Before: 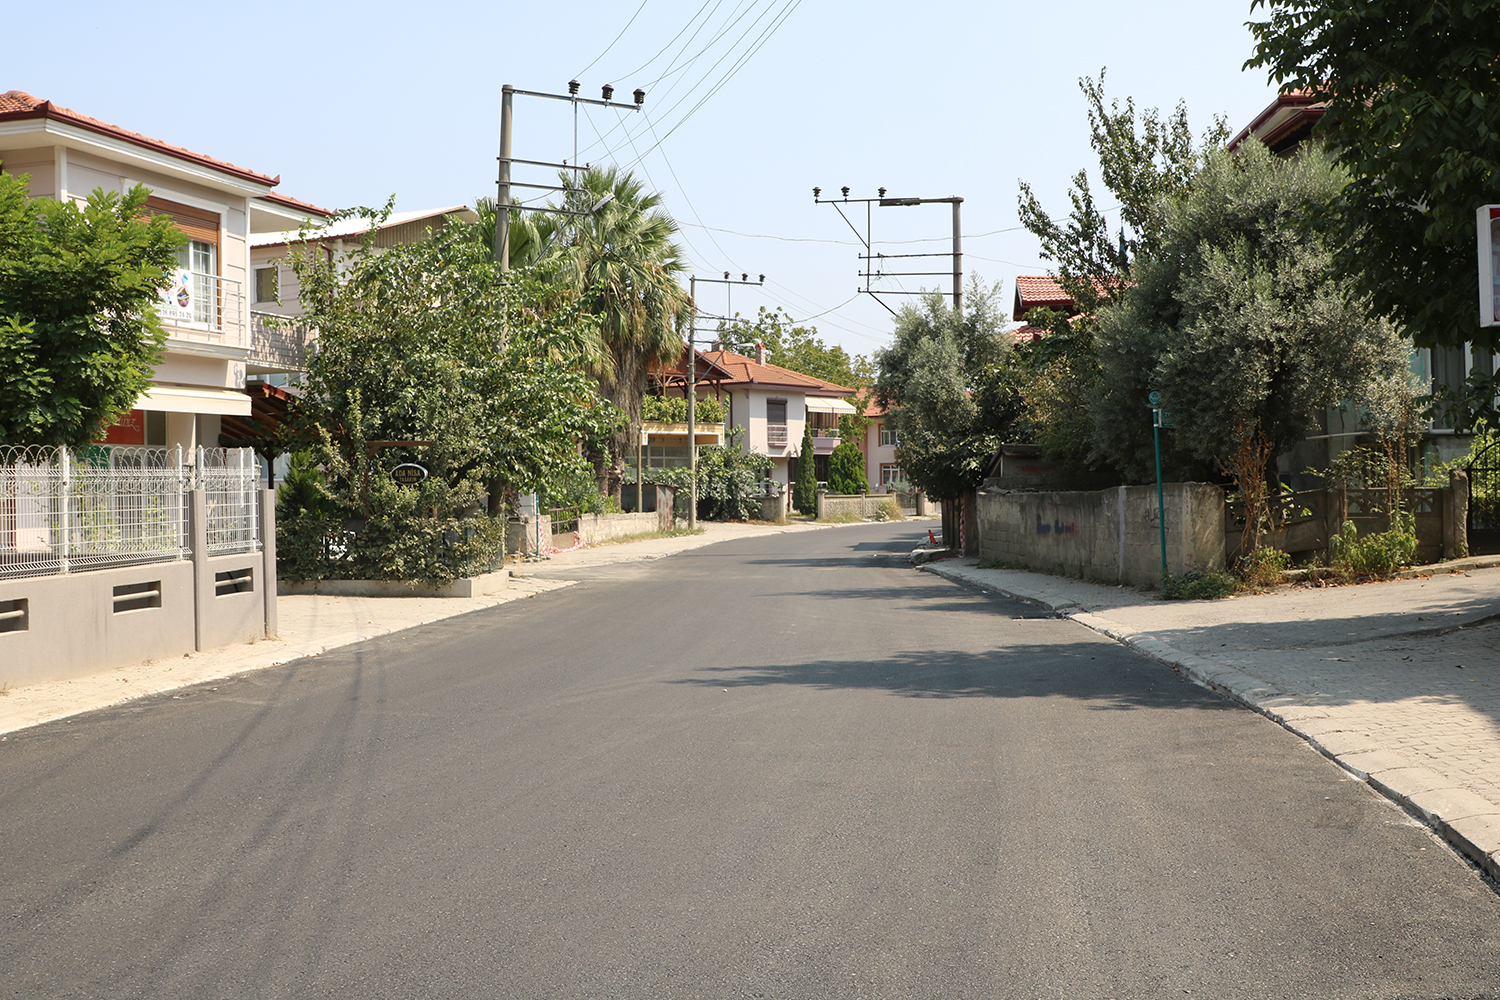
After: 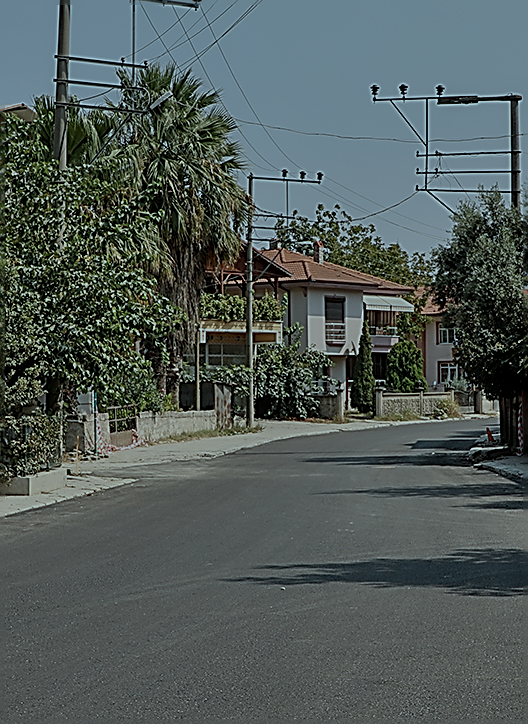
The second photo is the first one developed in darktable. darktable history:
sharpen: amount 2
exposure: exposure -2.002 EV, compensate highlight preservation false
color correction: highlights a* -10.04, highlights b* -10.37
white balance: red 1, blue 1
crop and rotate: left 29.476%, top 10.214%, right 35.32%, bottom 17.333%
local contrast: on, module defaults
shadows and highlights: highlights color adjustment 0%, low approximation 0.01, soften with gaussian
